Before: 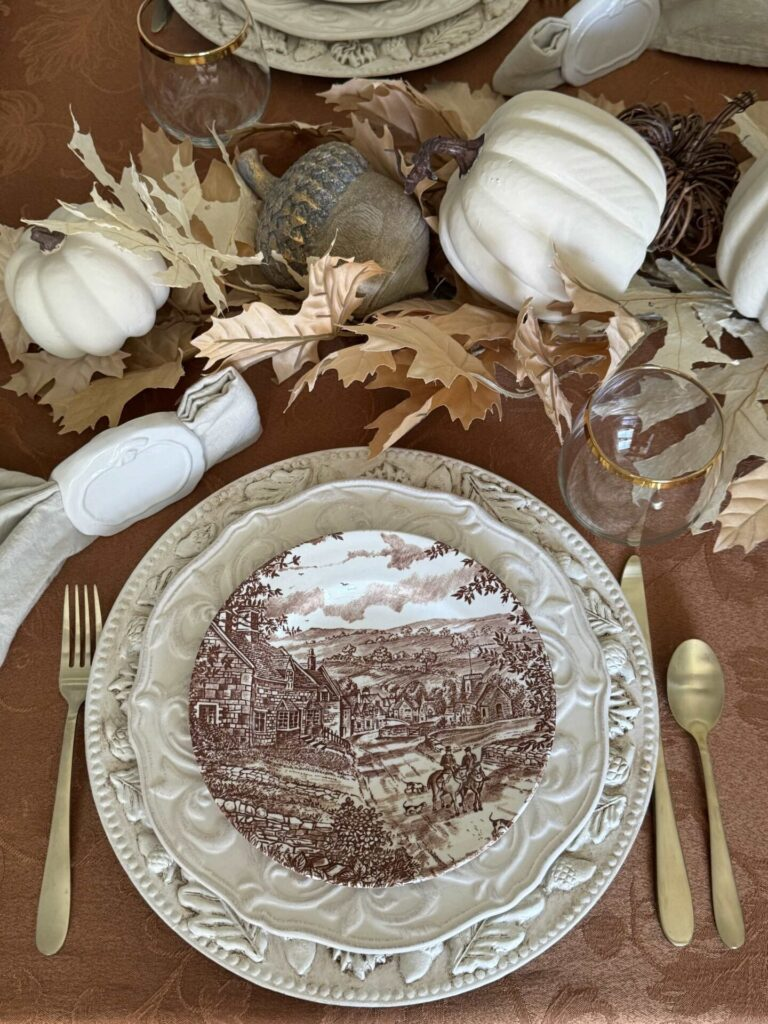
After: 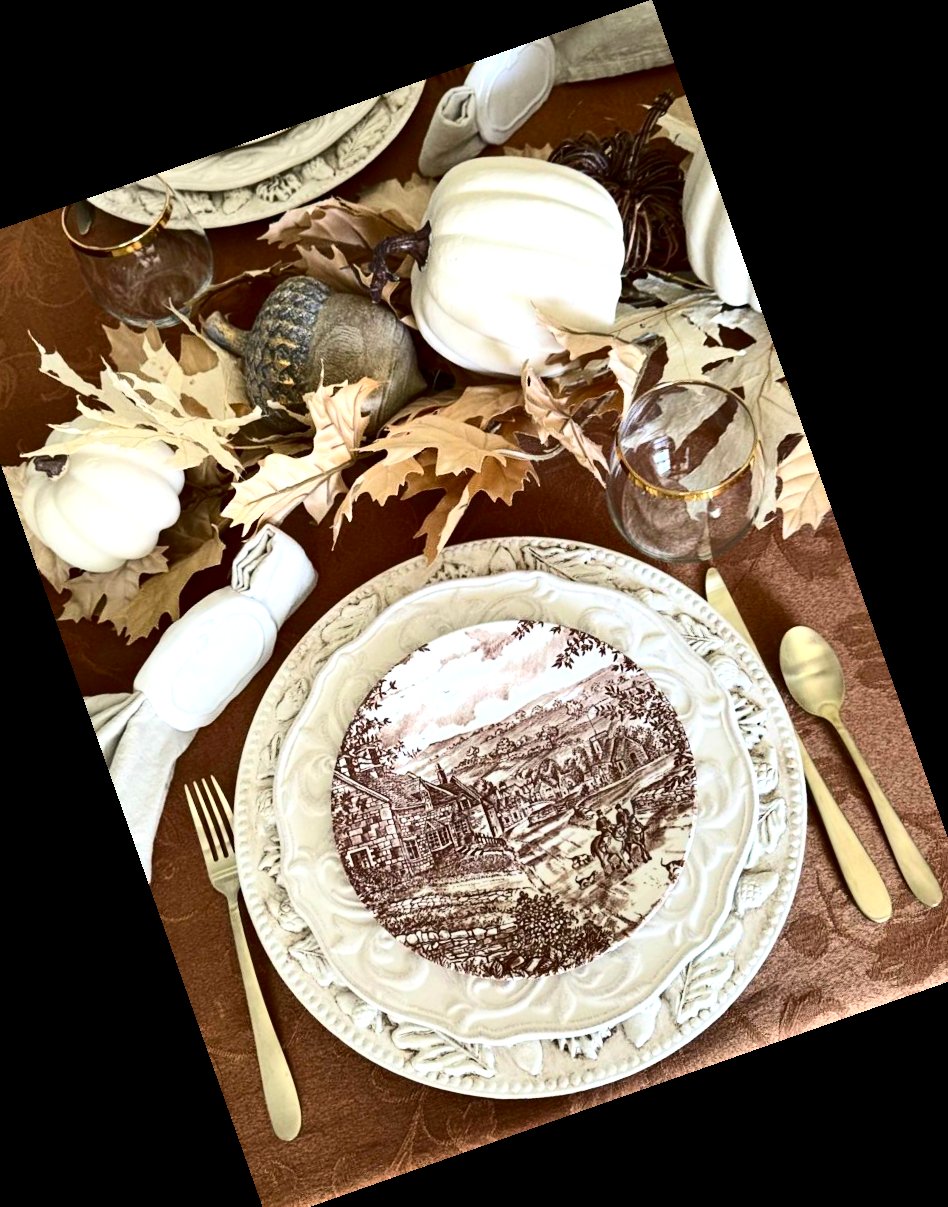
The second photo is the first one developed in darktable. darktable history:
contrast brightness saturation: contrast 0.32, brightness -0.08, saturation 0.17
crop and rotate: angle 19.43°, left 6.812%, right 4.125%, bottom 1.087%
exposure: black level correction 0, exposure 0.7 EV, compensate exposure bias true, compensate highlight preservation false
